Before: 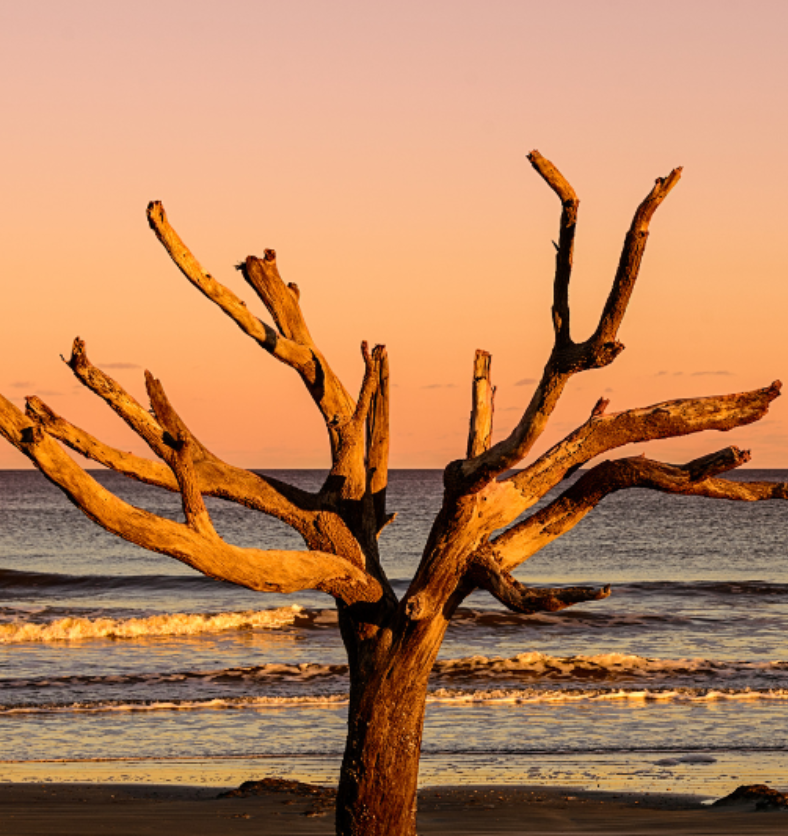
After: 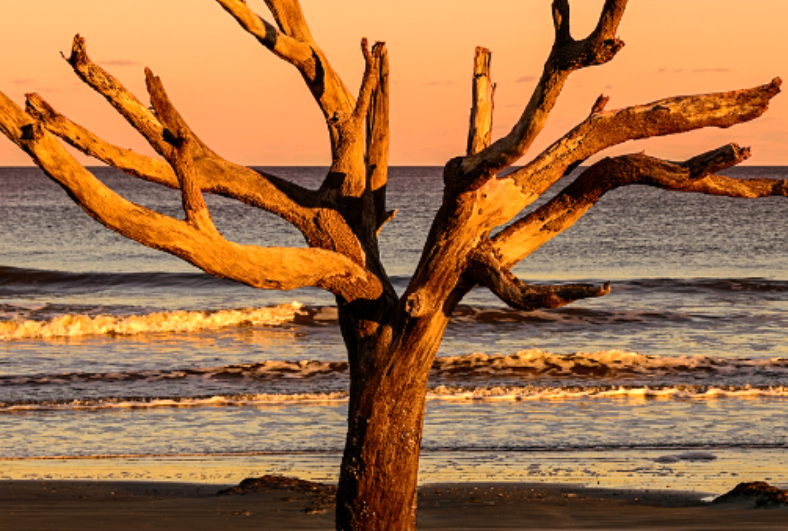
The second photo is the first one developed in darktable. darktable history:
crop and rotate: top 36.435%
exposure: exposure 0.236 EV, compensate highlight preservation false
